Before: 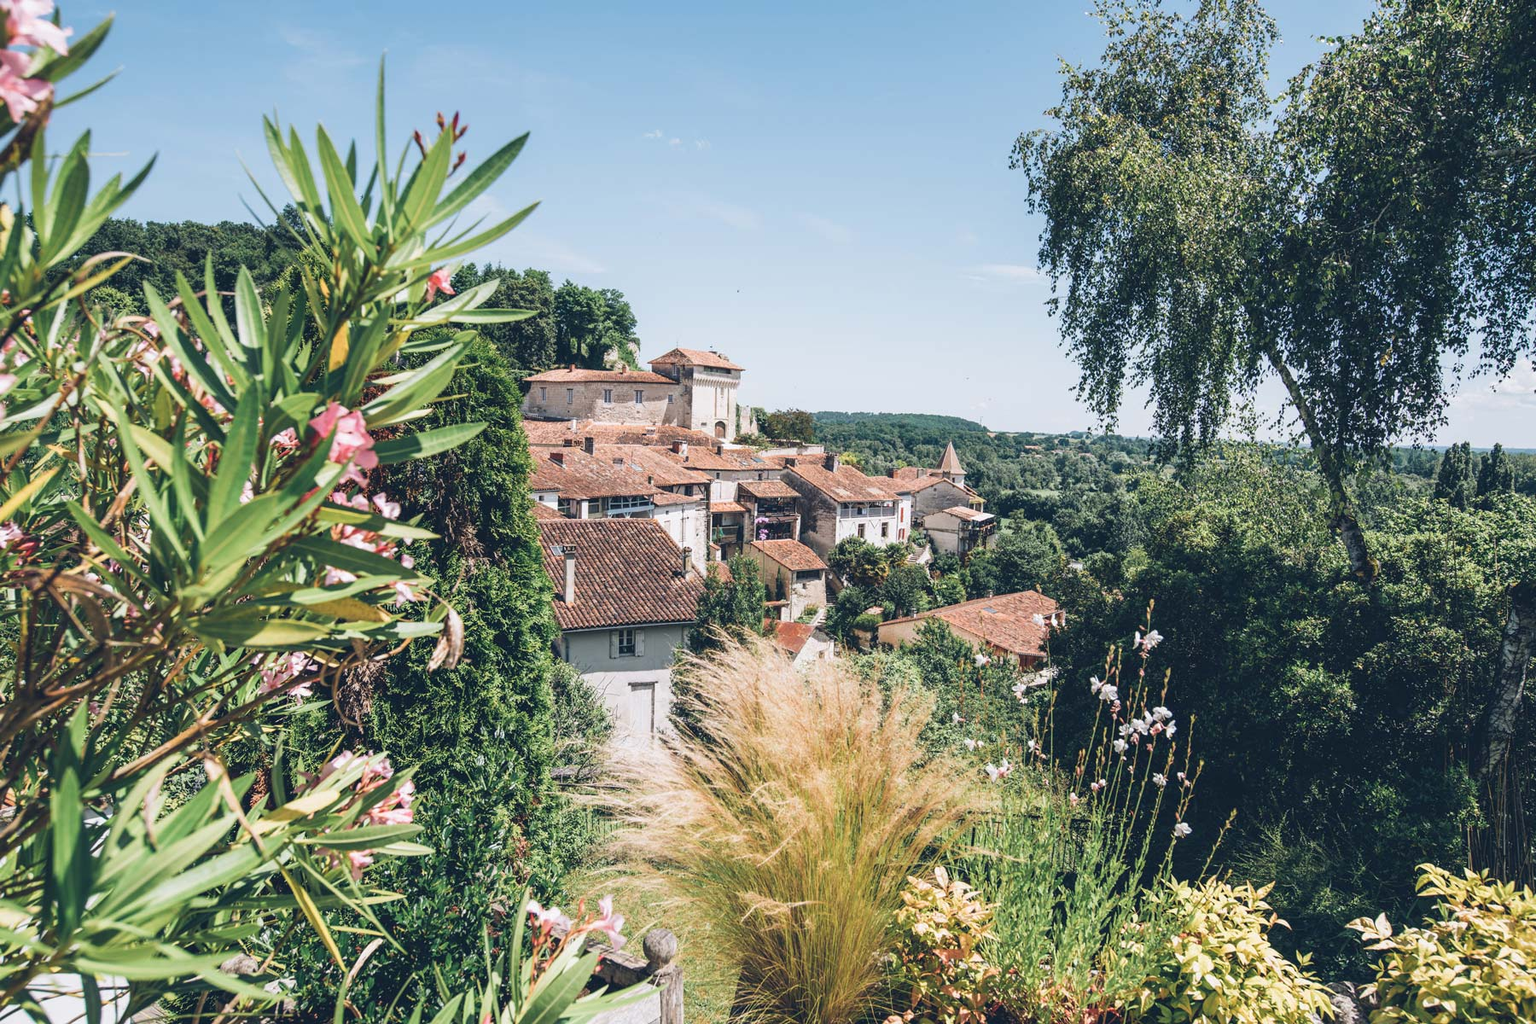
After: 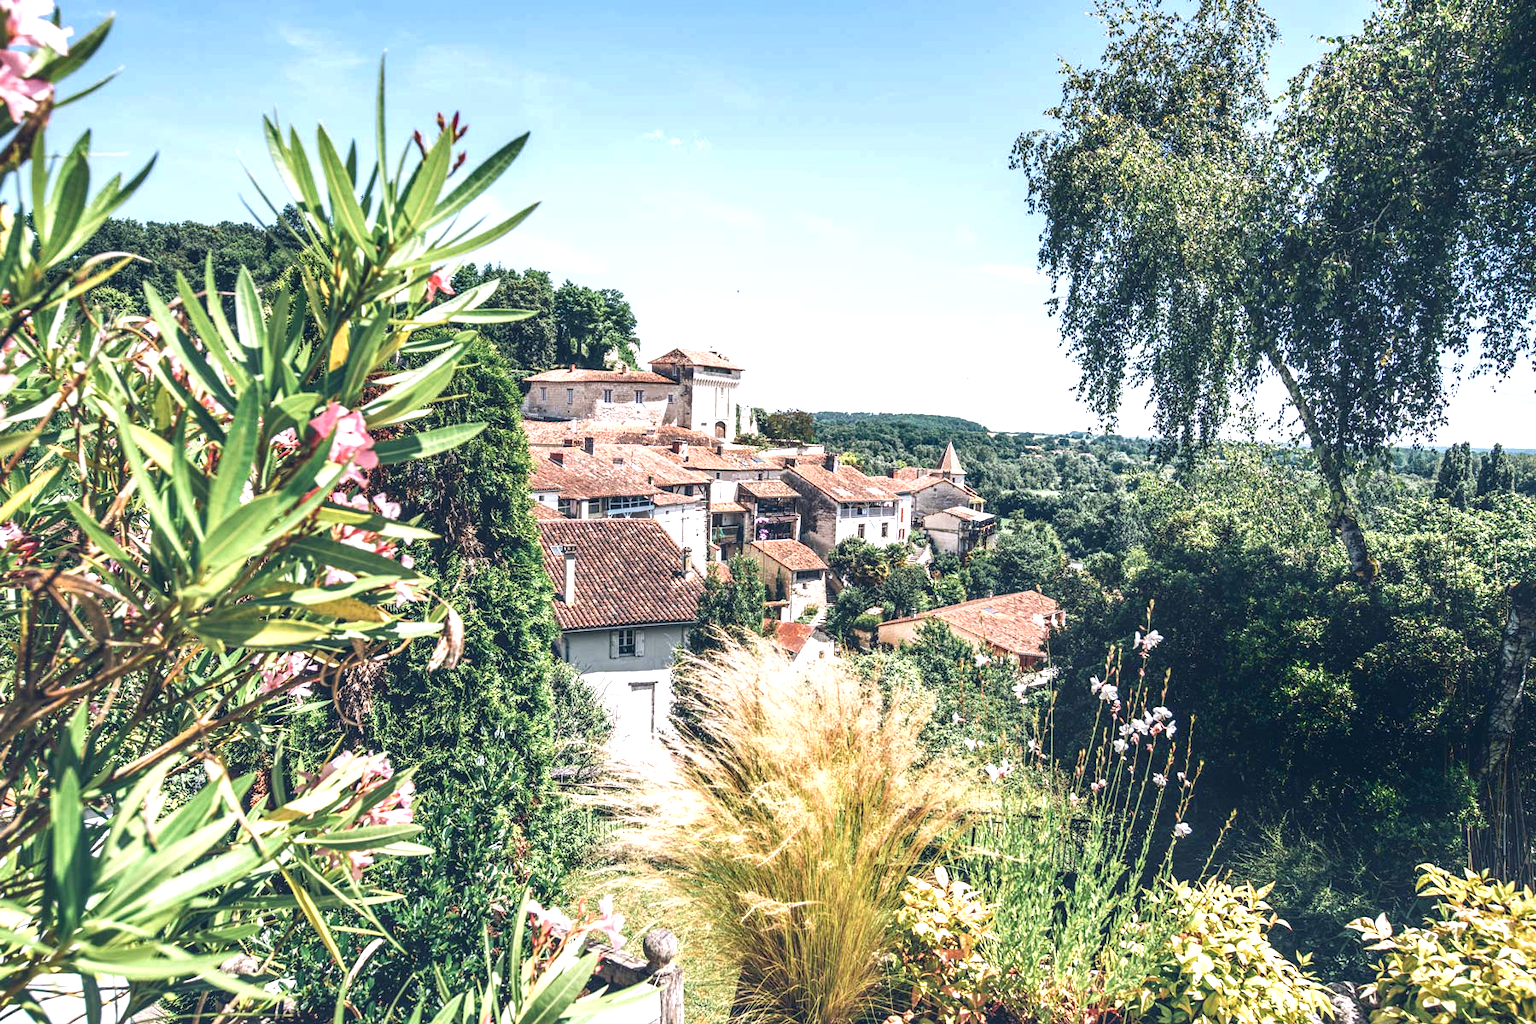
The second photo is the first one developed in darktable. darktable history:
shadows and highlights: shadows -88.03, highlights -35.45, shadows color adjustment 99.15%, highlights color adjustment 0%, soften with gaussian
white balance: red 1.004, blue 1.024
local contrast: detail 130%
exposure: exposure 0.74 EV, compensate highlight preservation false
